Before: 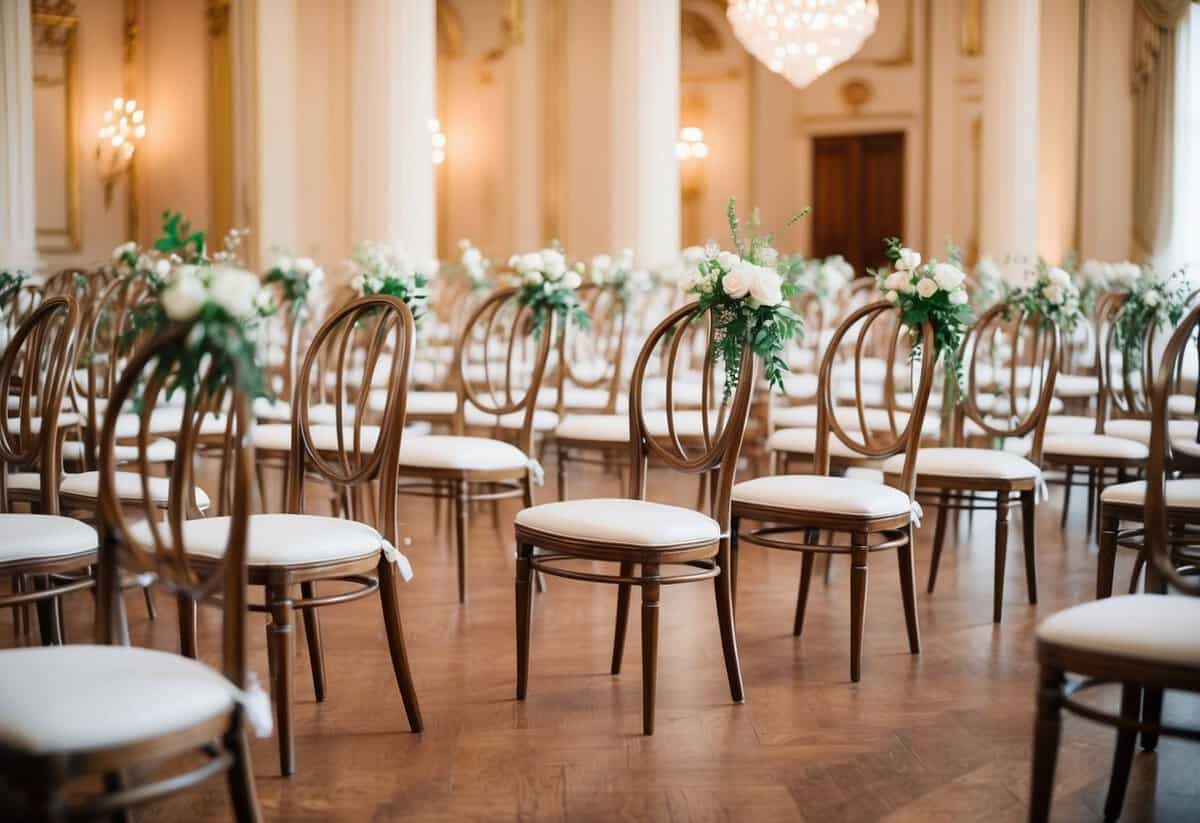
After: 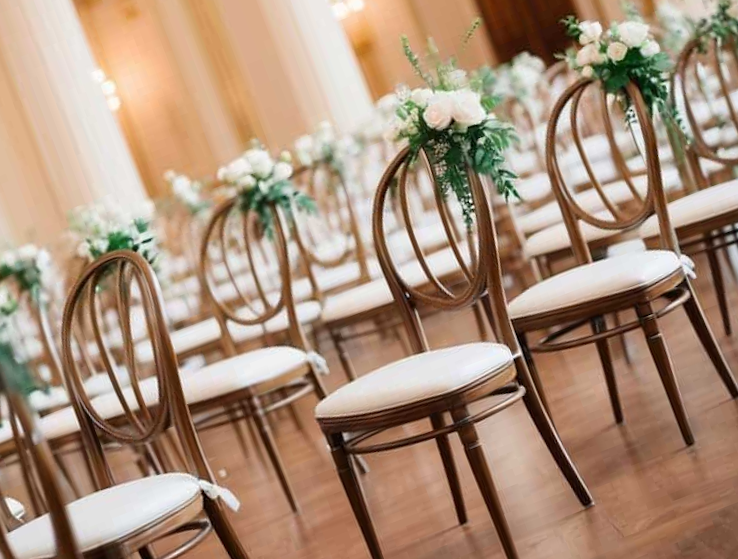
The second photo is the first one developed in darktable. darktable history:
crop and rotate: angle 20.91°, left 6.861%, right 3.632%, bottom 1.145%
